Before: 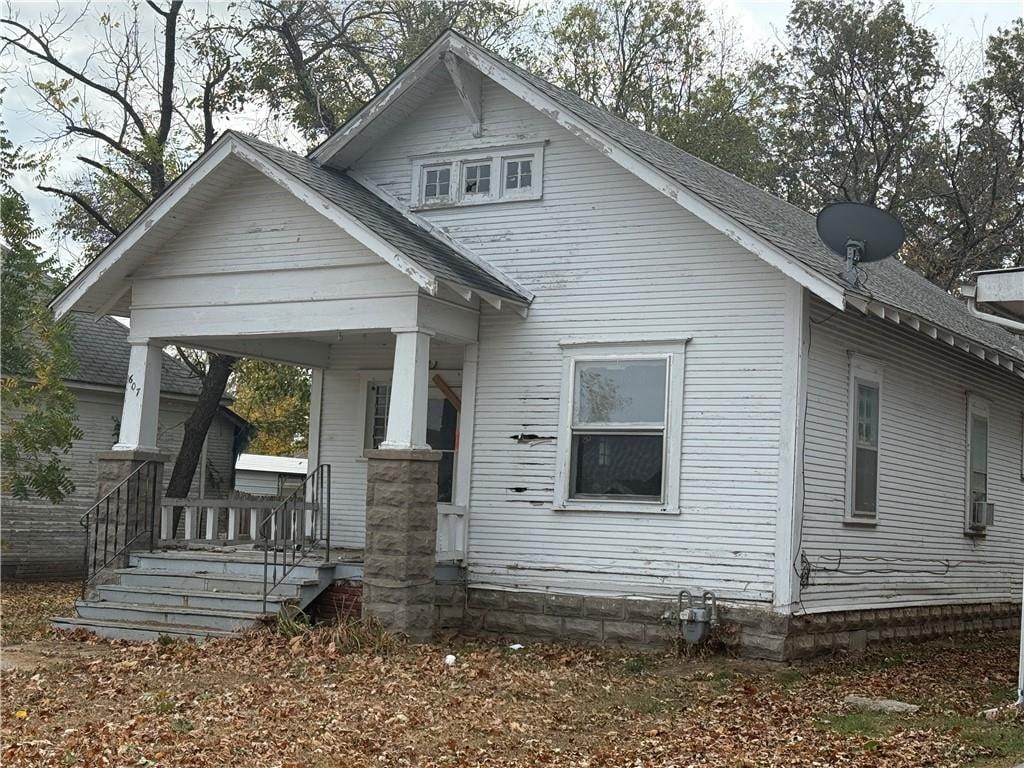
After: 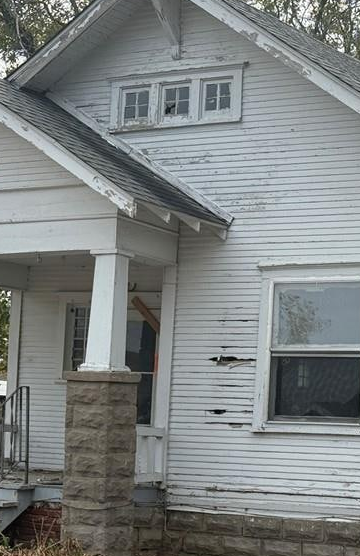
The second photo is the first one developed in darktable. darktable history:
crop and rotate: left 29.476%, top 10.214%, right 35.32%, bottom 17.333%
shadows and highlights: shadows 32, highlights -32, soften with gaussian
